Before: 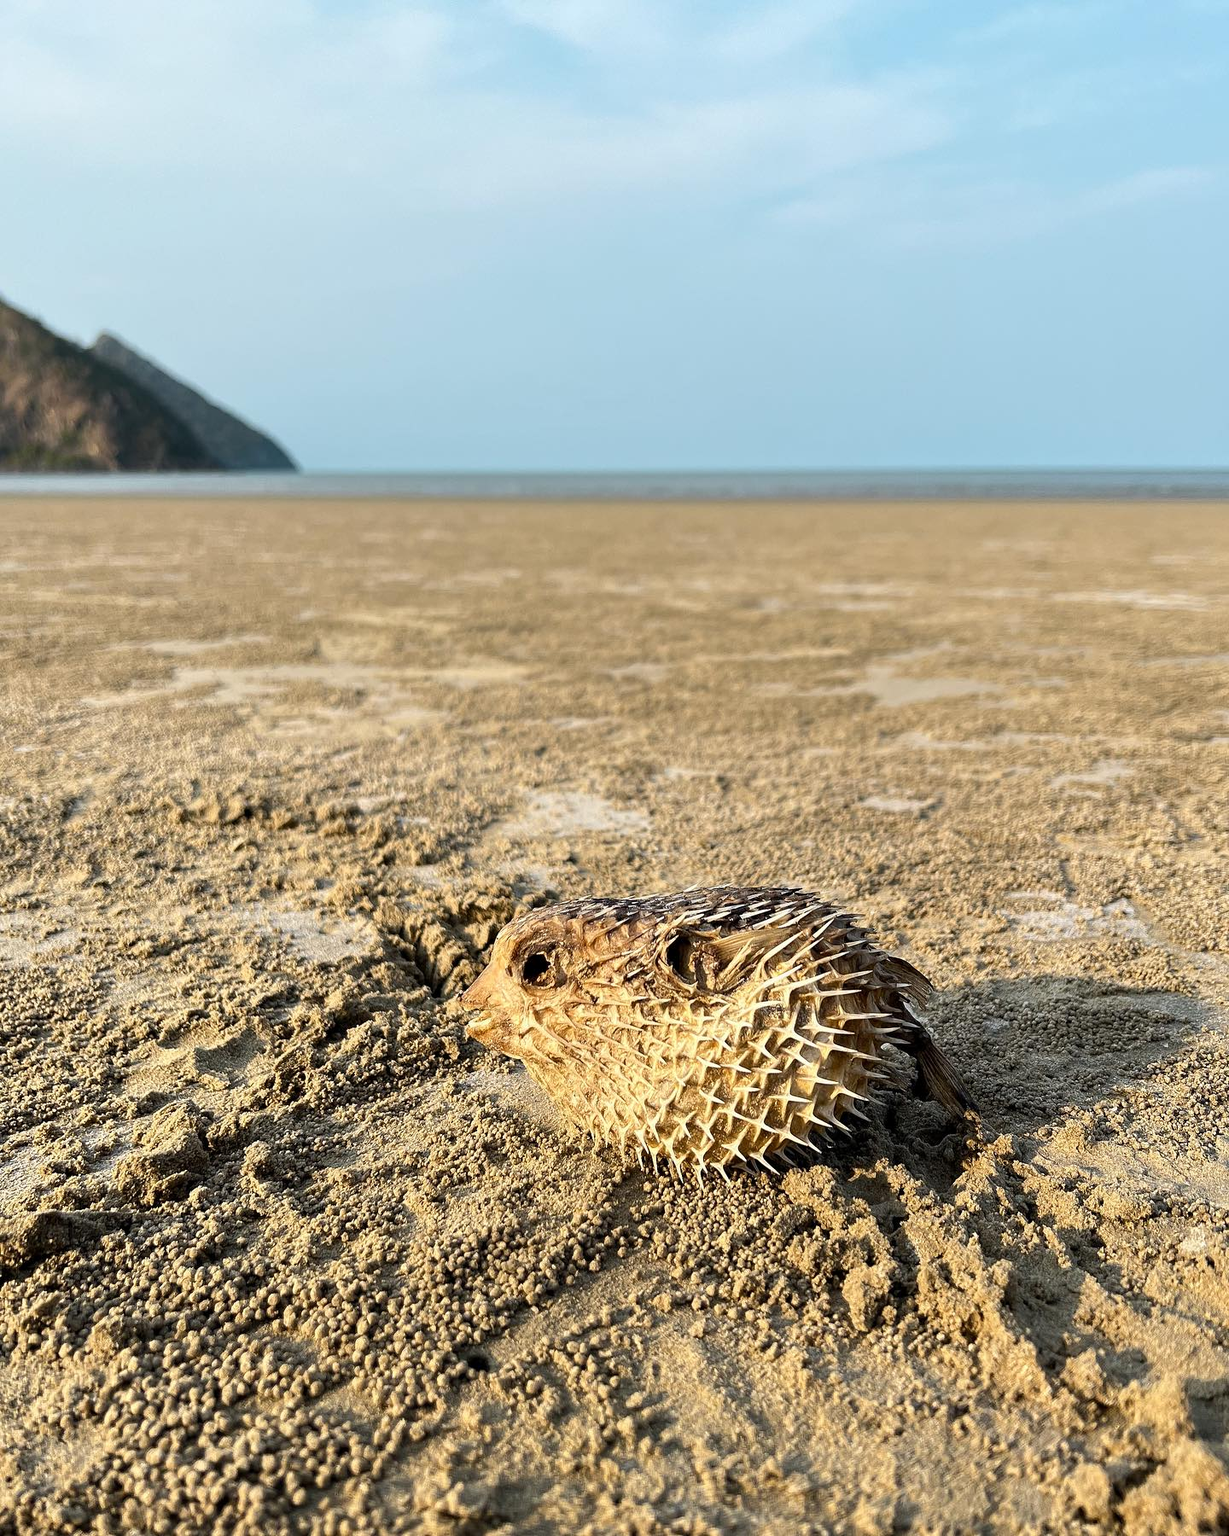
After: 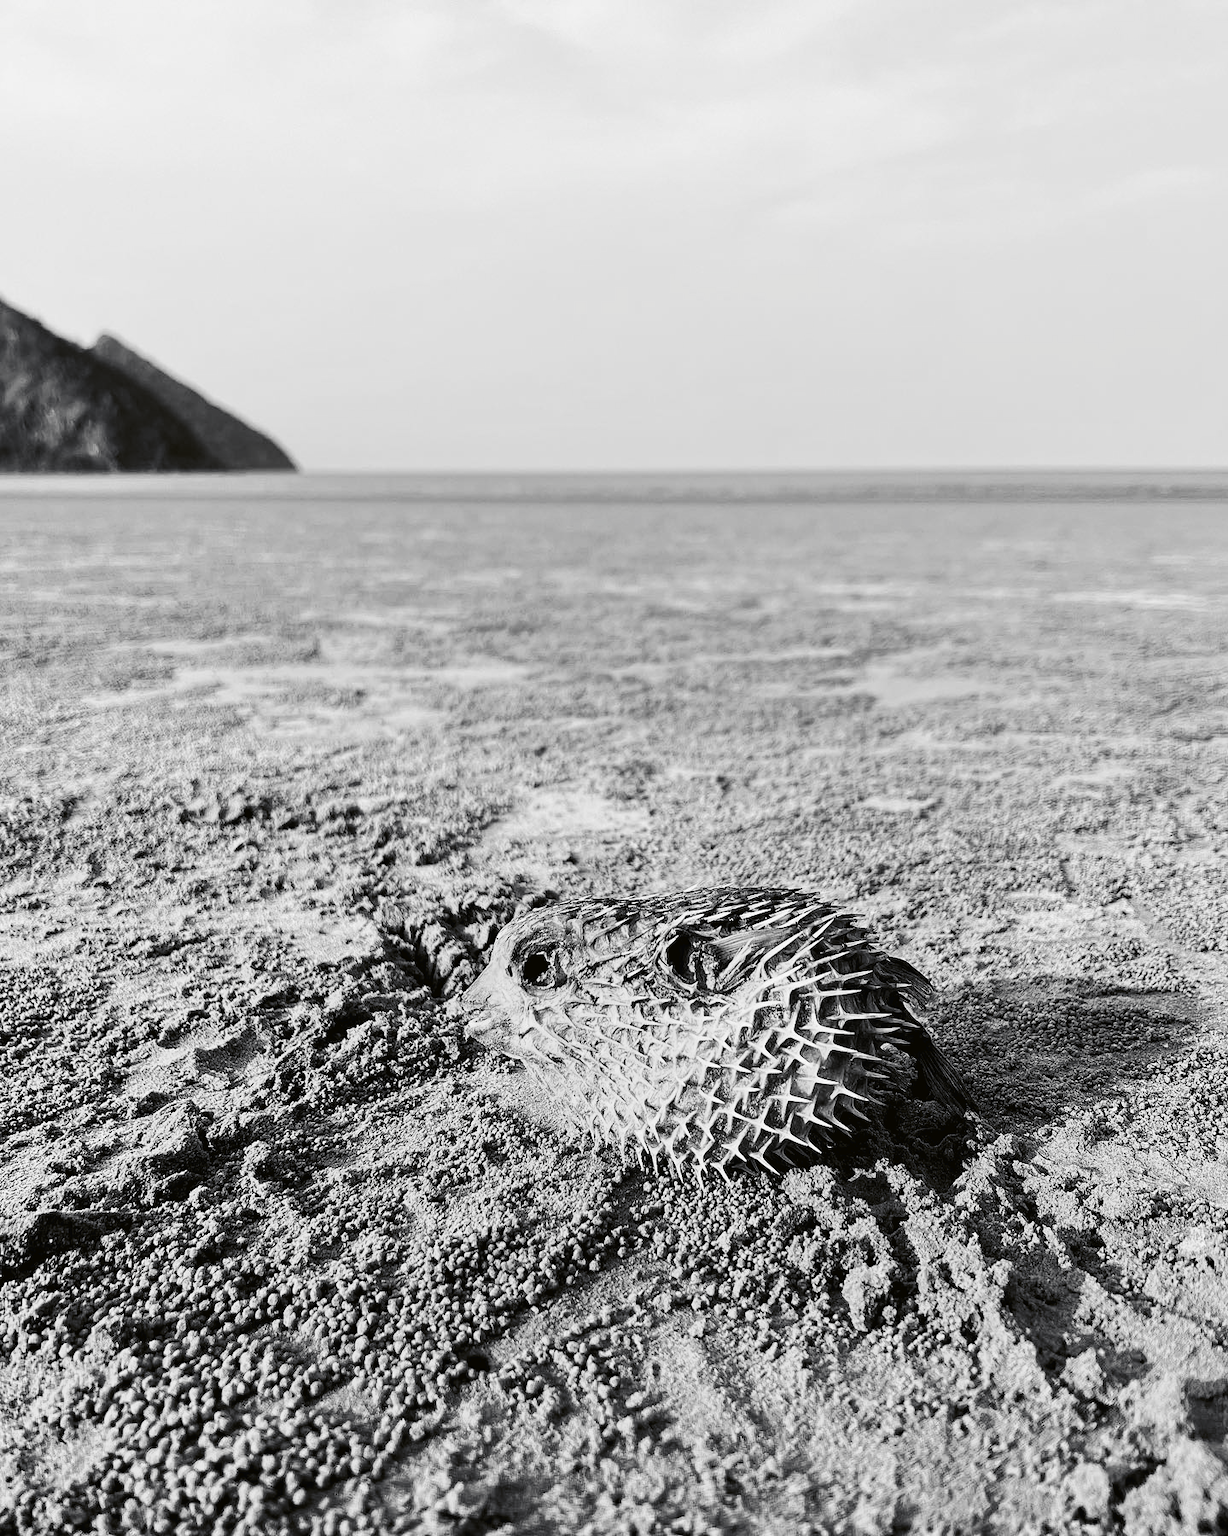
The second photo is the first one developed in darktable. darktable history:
tone curve: curves: ch0 [(0, 0) (0.003, 0.016) (0.011, 0.016) (0.025, 0.016) (0.044, 0.016) (0.069, 0.016) (0.1, 0.026) (0.136, 0.047) (0.177, 0.088) (0.224, 0.14) (0.277, 0.2) (0.335, 0.276) (0.399, 0.37) (0.468, 0.47) (0.543, 0.583) (0.623, 0.698) (0.709, 0.779) (0.801, 0.858) (0.898, 0.929) (1, 1)], preserve colors none
color look up table: target L [86.7, 85.98, 78.43, 66.24, 58.38, 58.64, 57.61, 39.07, 26.21, 17.37, 200.55, 84.56, 79.88, 75.88, 66.24, 66.62, 65.11, 55.02, 54.5, 50.96, 45.89, 39.07, 35.51, 17.06, 22.62, 10.27, 95.84, 87.05, 63.22, 69.98, 71.84, 57.35, 63.6, 64.36, 54.24, 45.09, 23.22, 27.98, 28.27, 22.62, 7.247, 9.263, 91.29, 78.07, 65.11, 64.74, 63.22, 36.15, 7.247], target a [-0.001, -0.001, 0, 0, 0.001 ×4, 0, 0.001, 0, -0.001, 0 ×5, 0.001 ×6, 0, 0.001, 0, -0.002, 0, 0.001, -0.001, 0, 0.001, 0, 0, 0.001 ×6, -0.936, 0, 0, -0.001, 0, 0, 0.001, 0, -0.936], target b [0.023, 0.002, 0.001, 0.002, -0.004, -0.005, -0.004, -0.005, -0.002, -0.004, 0, 0.002, 0.001, 0.001, 0.002, 0.002, 0.002, -0.005, -0.004, -0.005, -0.005, -0.005, -0.006, 0.002, -0.002, -0.003, 0.024, 0.001, -0.004, 0.002, 0.002, -0.005, 0.002, 0.002, -0.005, -0.005, -0.004, -0.002, -0.005, -0.002, 11.55, -0.001, 0, 0.022, 0.002, 0.002, -0.004, -0.001, 11.55], num patches 49
